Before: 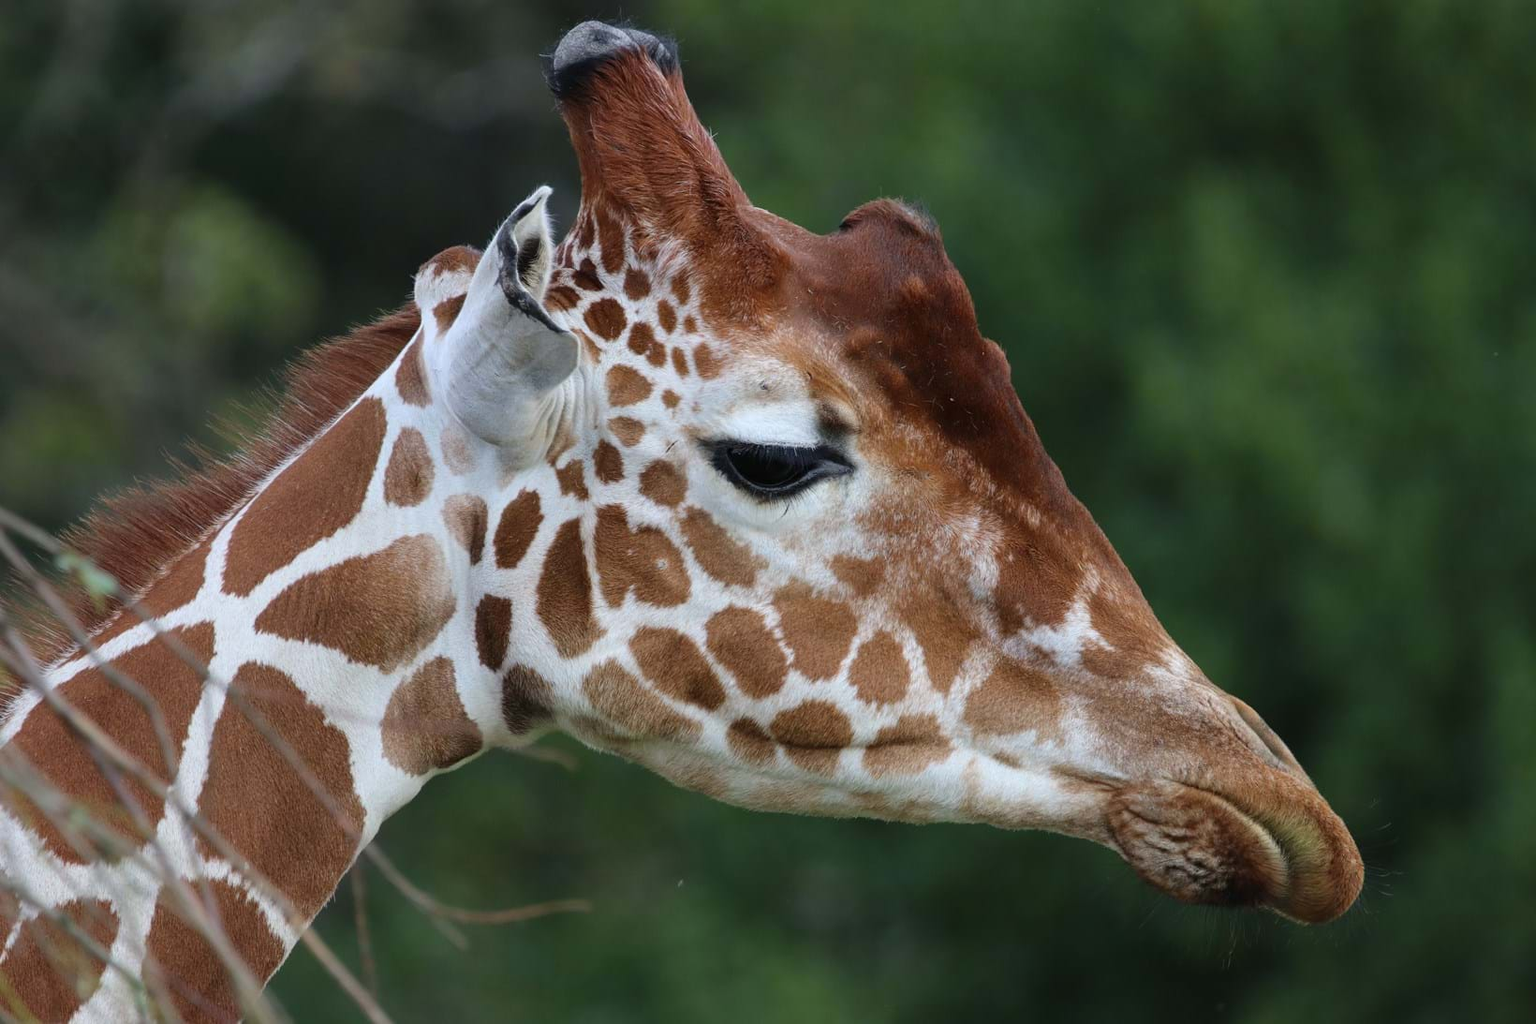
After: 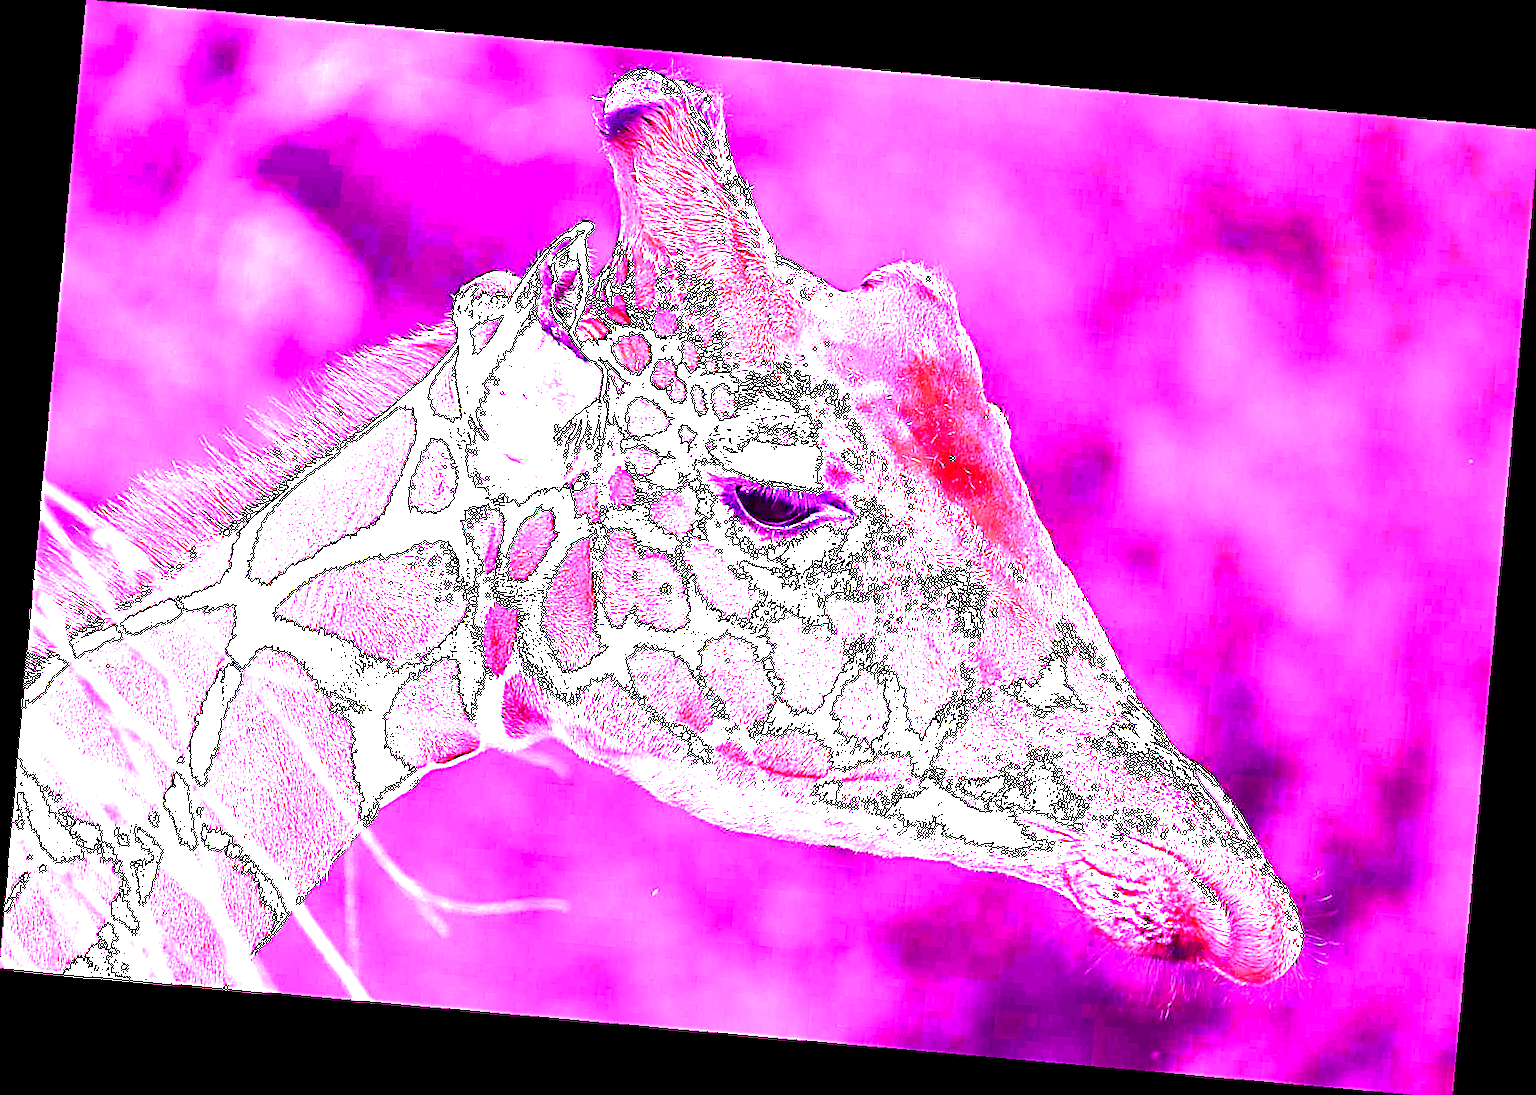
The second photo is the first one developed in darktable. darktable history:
rotate and perspective: rotation 5.12°, automatic cropping off
color balance rgb: shadows lift › chroma 2%, shadows lift › hue 185.64°, power › luminance 1.48%, highlights gain › chroma 3%, highlights gain › hue 54.51°, global offset › luminance -0.4%, perceptual saturation grading › highlights -18.47%, perceptual saturation grading › mid-tones 6.62%, perceptual saturation grading › shadows 28.22%, perceptual brilliance grading › highlights 15.68%, perceptual brilliance grading › shadows -14.29%, global vibrance 25.96%, contrast 6.45%
white balance: red 8, blue 8
crop: top 0.05%, bottom 0.098%
sharpen: on, module defaults
